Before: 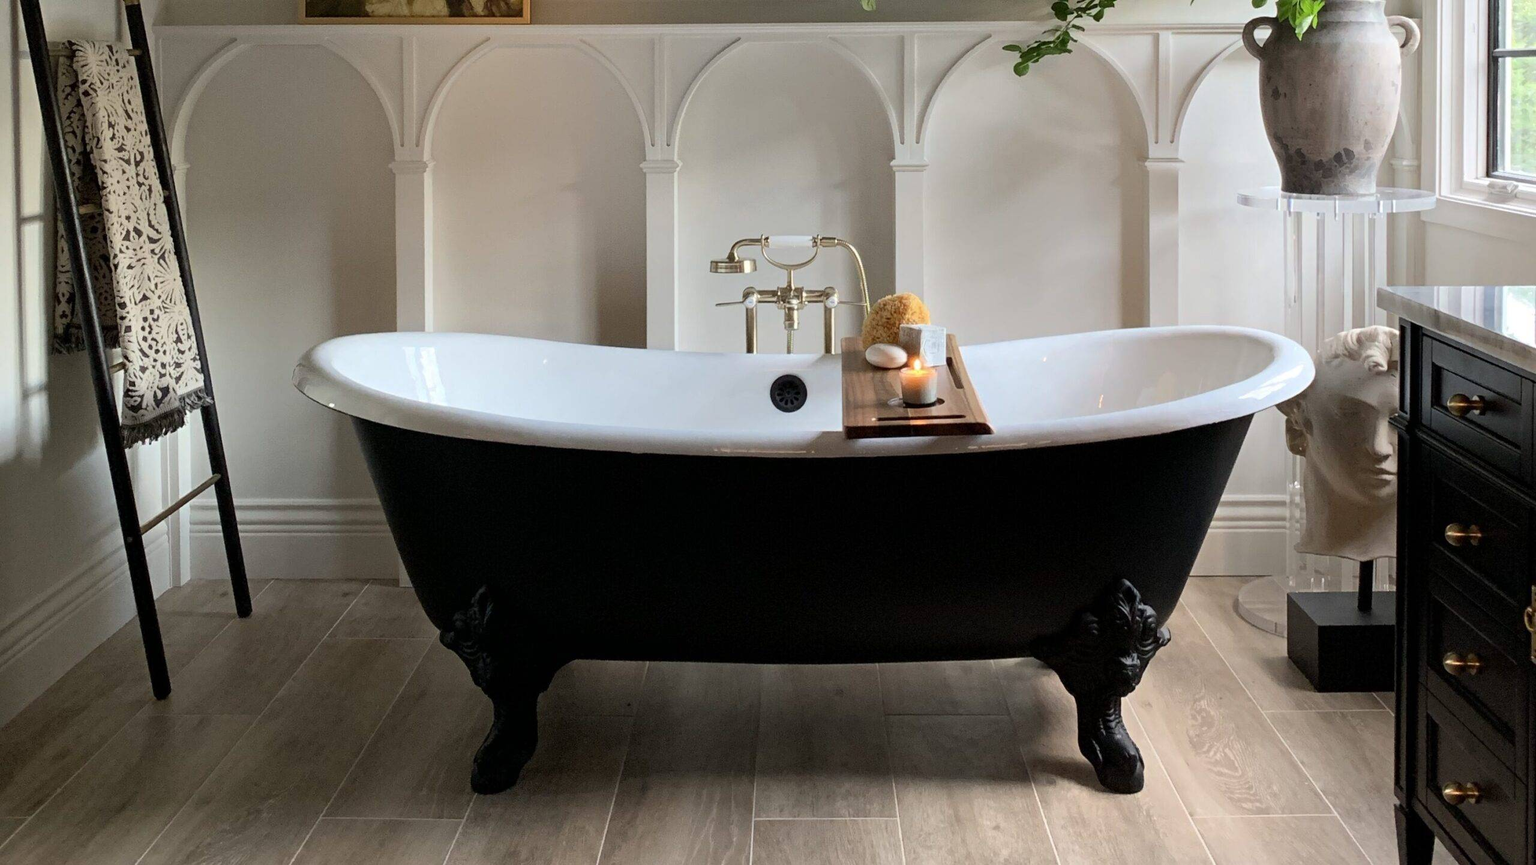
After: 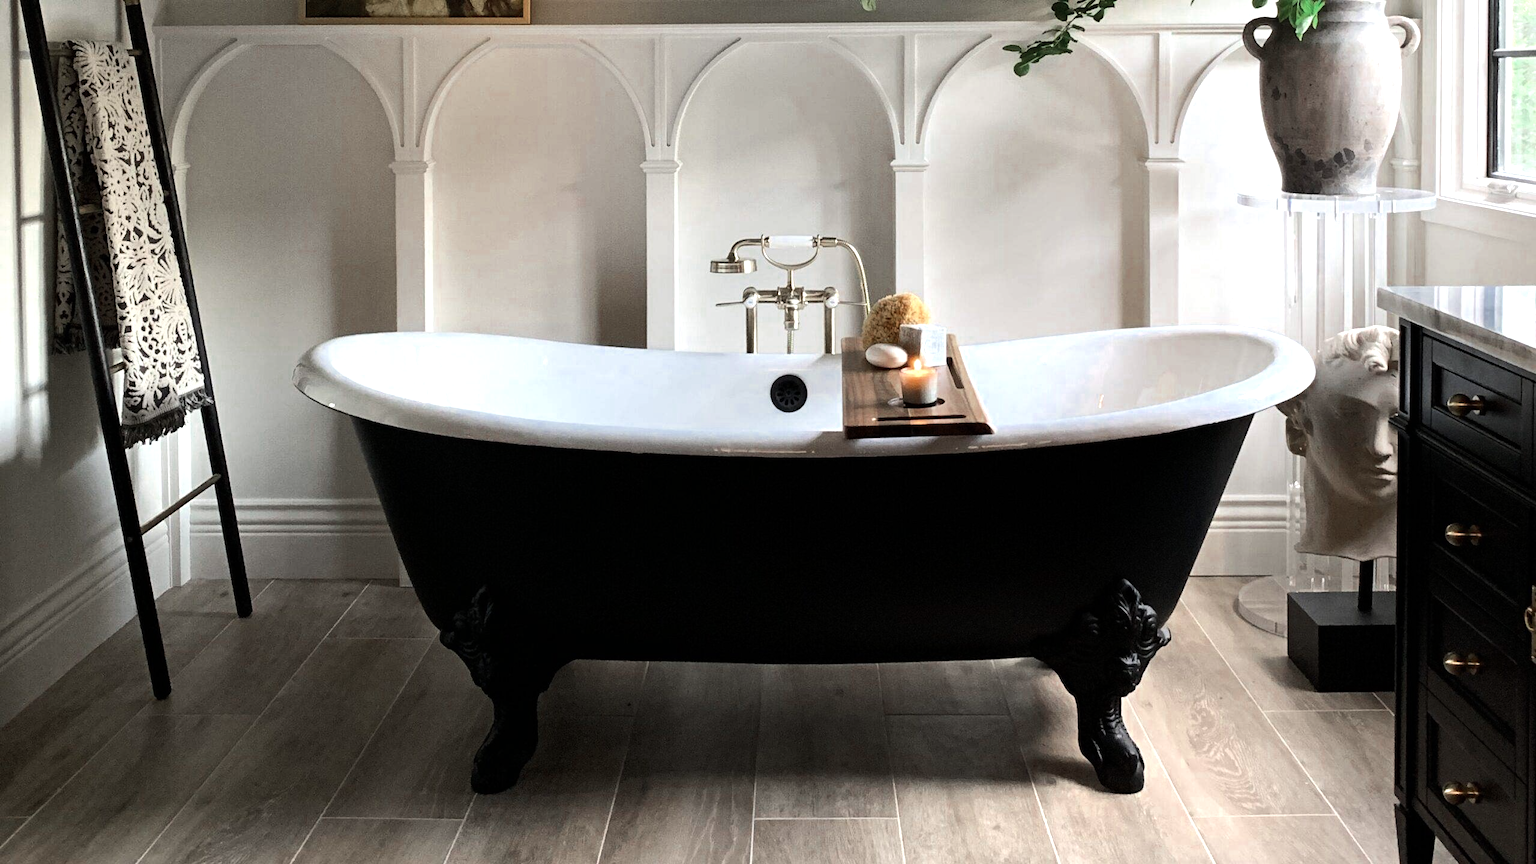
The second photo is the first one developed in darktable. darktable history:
color zones: curves: ch0 [(0, 0.5) (0.125, 0.4) (0.25, 0.5) (0.375, 0.4) (0.5, 0.4) (0.625, 0.35) (0.75, 0.35) (0.875, 0.5)]; ch1 [(0, 0.35) (0.125, 0.45) (0.25, 0.35) (0.375, 0.35) (0.5, 0.35) (0.625, 0.35) (0.75, 0.45) (0.875, 0.35)]; ch2 [(0, 0.6) (0.125, 0.5) (0.25, 0.5) (0.375, 0.6) (0.5, 0.6) (0.625, 0.5) (0.75, 0.5) (0.875, 0.5)]
levels: mode automatic, black 0.023%, white 99.97%, levels [0.062, 0.494, 0.925]
tone equalizer: -8 EV -0.75 EV, -7 EV -0.7 EV, -6 EV -0.6 EV, -5 EV -0.4 EV, -3 EV 0.4 EV, -2 EV 0.6 EV, -1 EV 0.7 EV, +0 EV 0.75 EV, edges refinement/feathering 500, mask exposure compensation -1.57 EV, preserve details no
